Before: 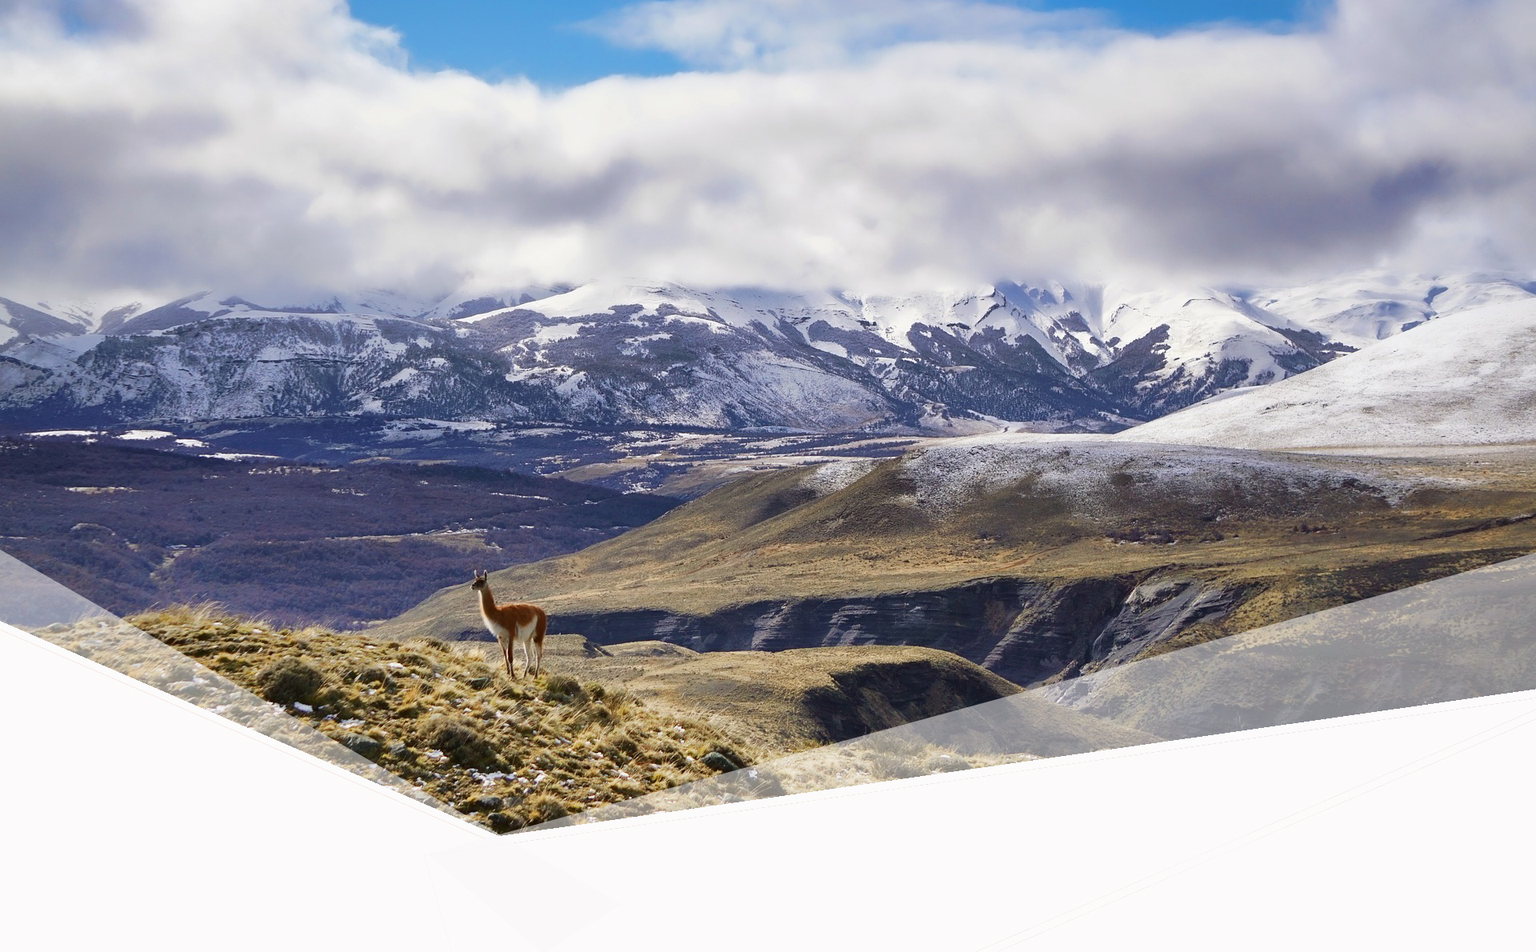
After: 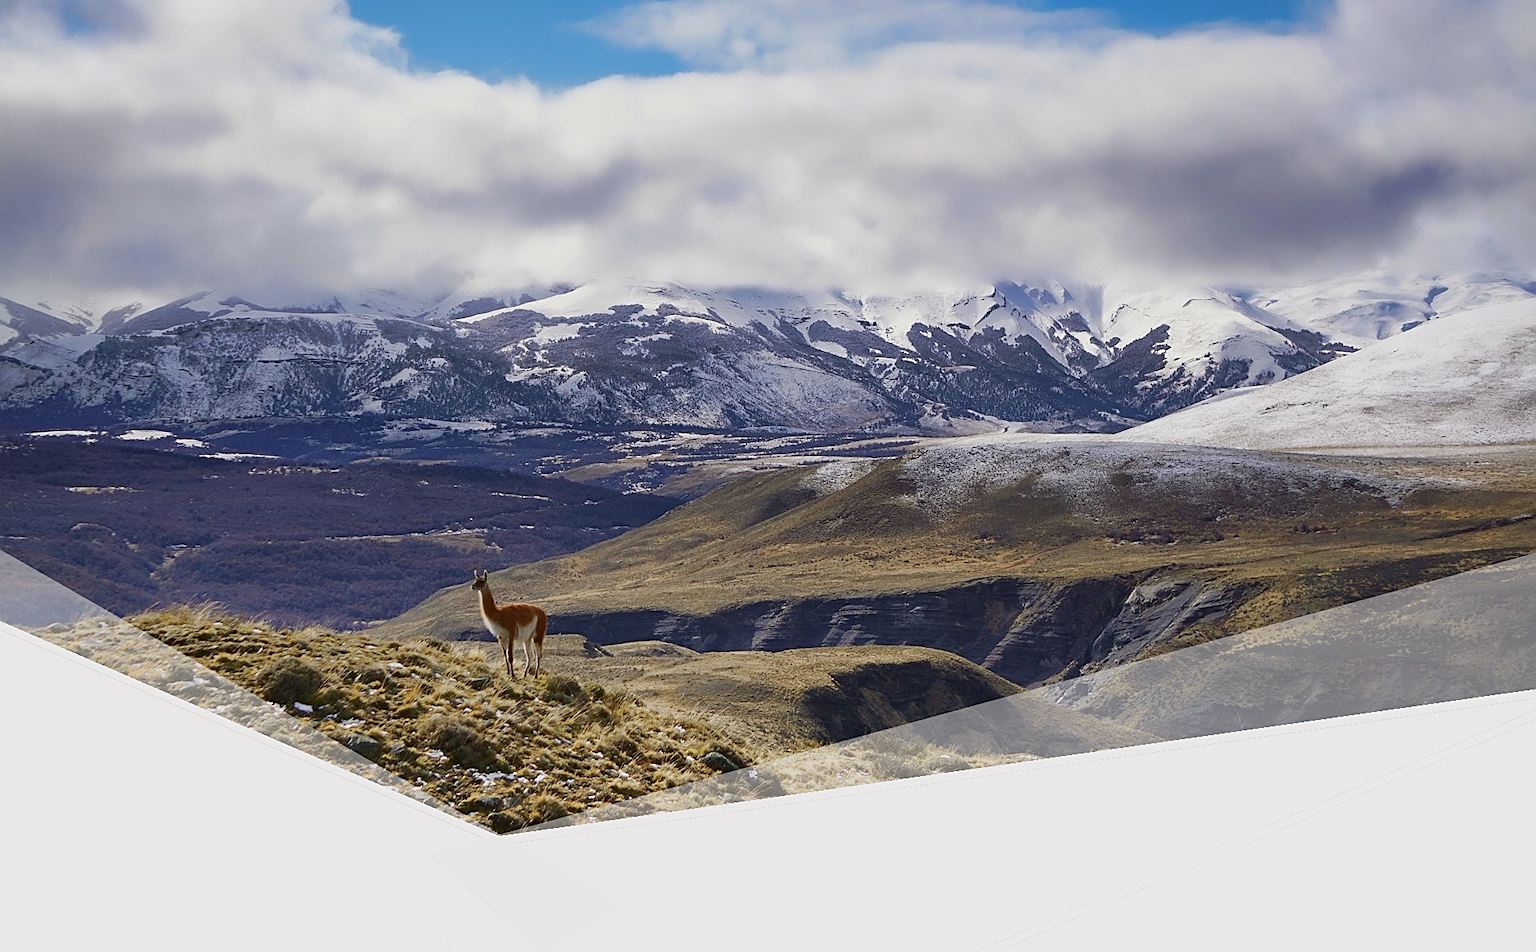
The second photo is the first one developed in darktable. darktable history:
tone equalizer: -8 EV 0.214 EV, -7 EV 0.417 EV, -6 EV 0.42 EV, -5 EV 0.216 EV, -3 EV -0.248 EV, -2 EV -0.445 EV, -1 EV -0.439 EV, +0 EV -0.254 EV
sharpen: on, module defaults
